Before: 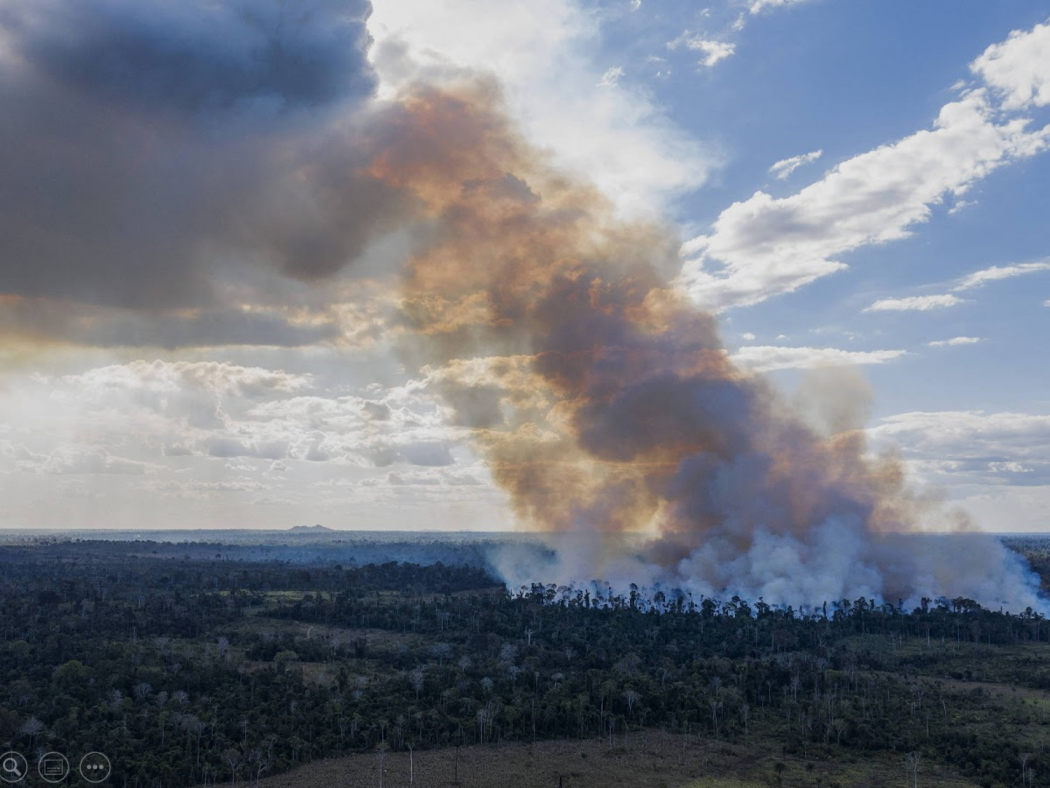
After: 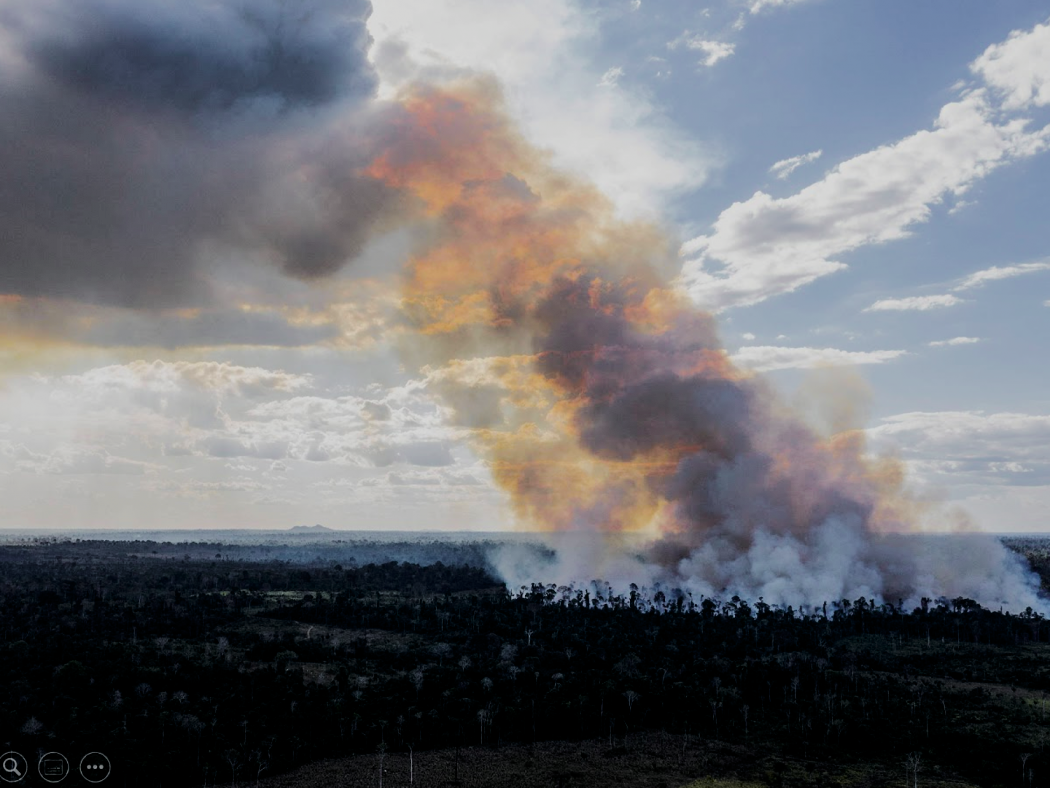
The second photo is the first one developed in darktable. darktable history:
filmic rgb: black relative exposure -4.58 EV, white relative exposure 4.8 EV, threshold 3 EV, hardness 2.36, latitude 36.07%, contrast 1.048, highlights saturation mix 1.32%, shadows ↔ highlights balance 1.25%, color science v4 (2020), enable highlight reconstruction true
tone curve: curves: ch0 [(0.003, 0) (0.066, 0.023) (0.154, 0.082) (0.281, 0.221) (0.405, 0.389) (0.517, 0.553) (0.716, 0.743) (0.822, 0.882) (1, 1)]; ch1 [(0, 0) (0.164, 0.115) (0.337, 0.332) (0.39, 0.398) (0.464, 0.461) (0.501, 0.5) (0.521, 0.526) (0.571, 0.606) (0.656, 0.677) (0.723, 0.731) (0.811, 0.796) (1, 1)]; ch2 [(0, 0) (0.337, 0.382) (0.464, 0.476) (0.501, 0.502) (0.527, 0.54) (0.556, 0.567) (0.575, 0.606) (0.659, 0.736) (1, 1)], color space Lab, independent channels, preserve colors none
